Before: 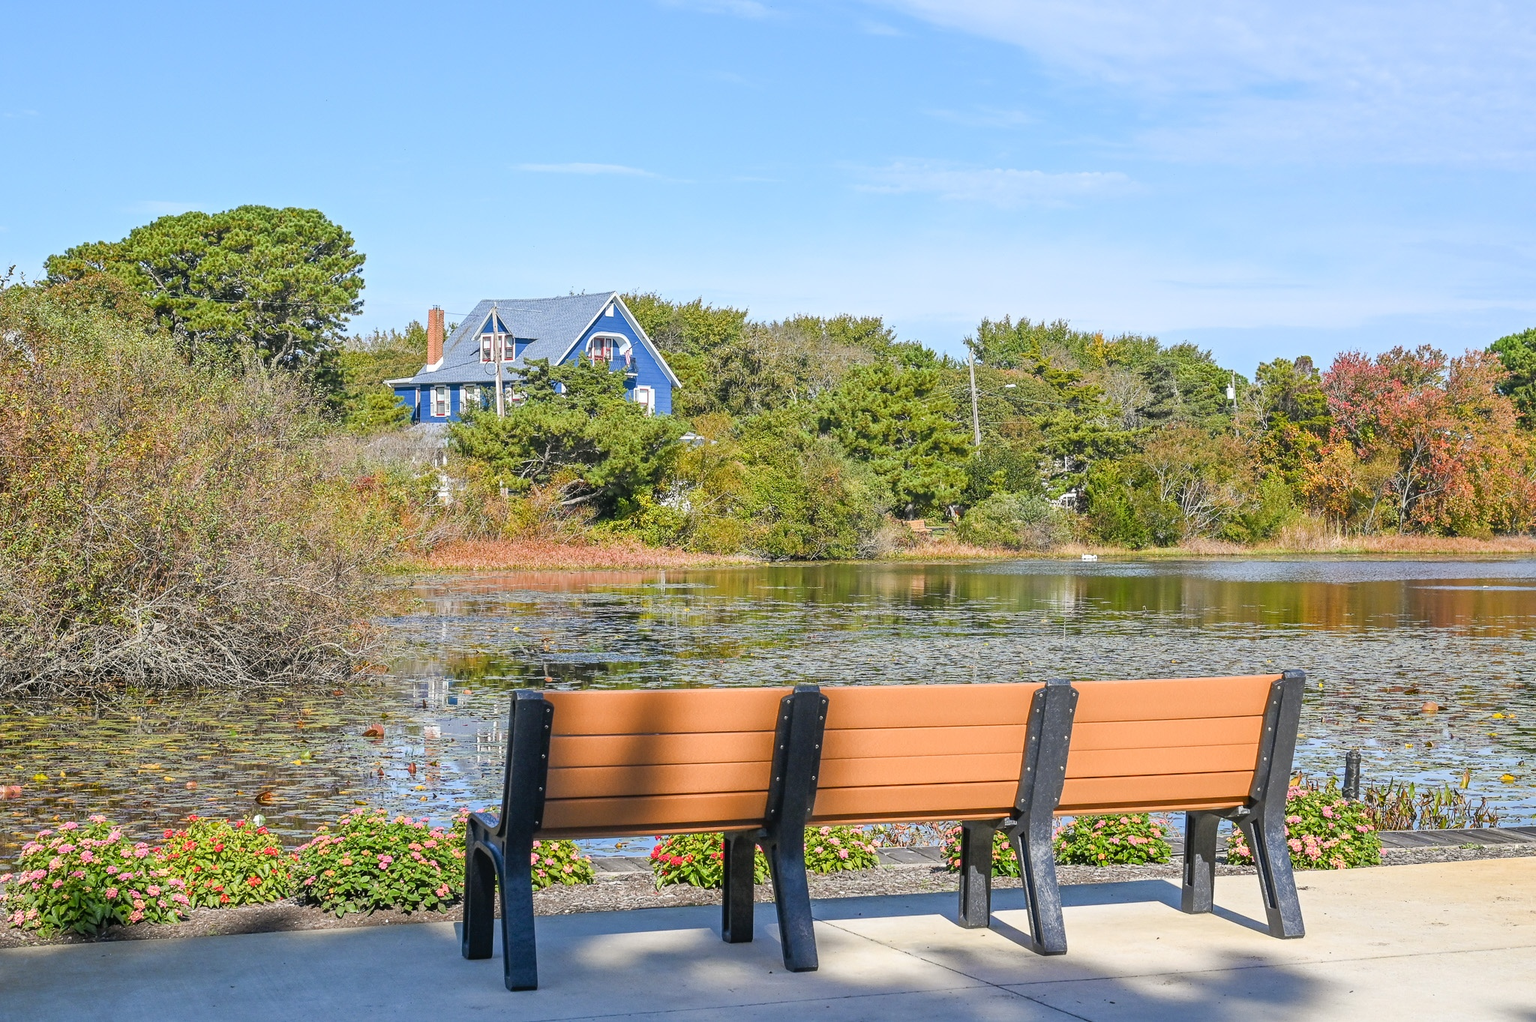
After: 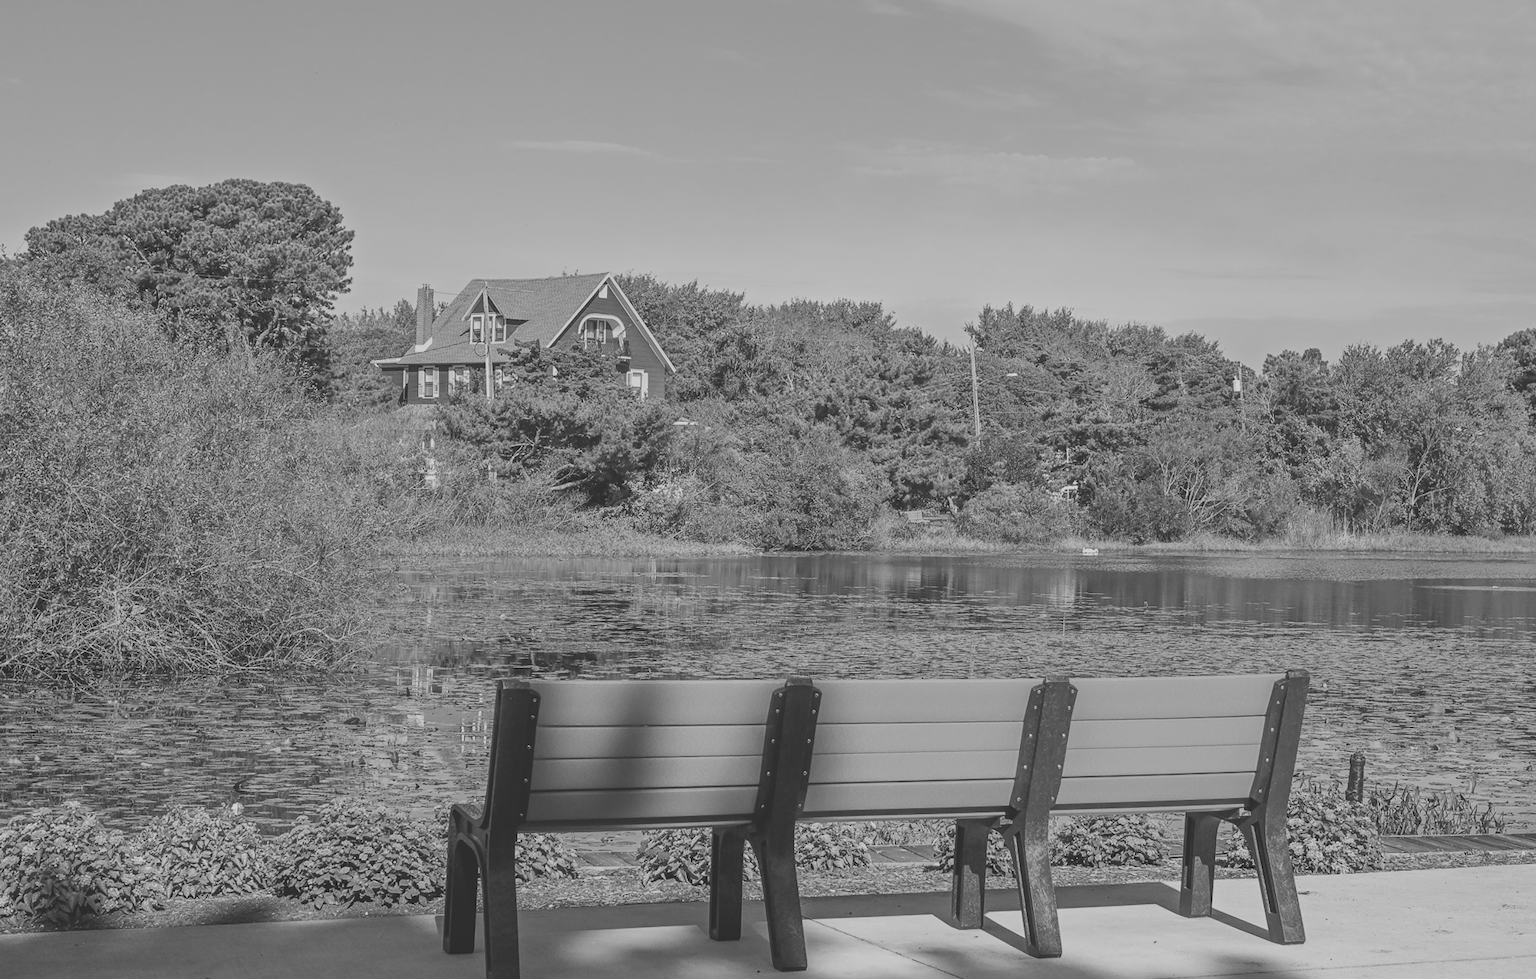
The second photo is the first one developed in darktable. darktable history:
rotate and perspective: rotation 0.8°, automatic cropping off
monochrome: a 30.25, b 92.03
exposure: black level correction -0.036, exposure -0.497 EV, compensate highlight preservation false
crop: left 1.964%, top 3.251%, right 1.122%, bottom 4.933%
